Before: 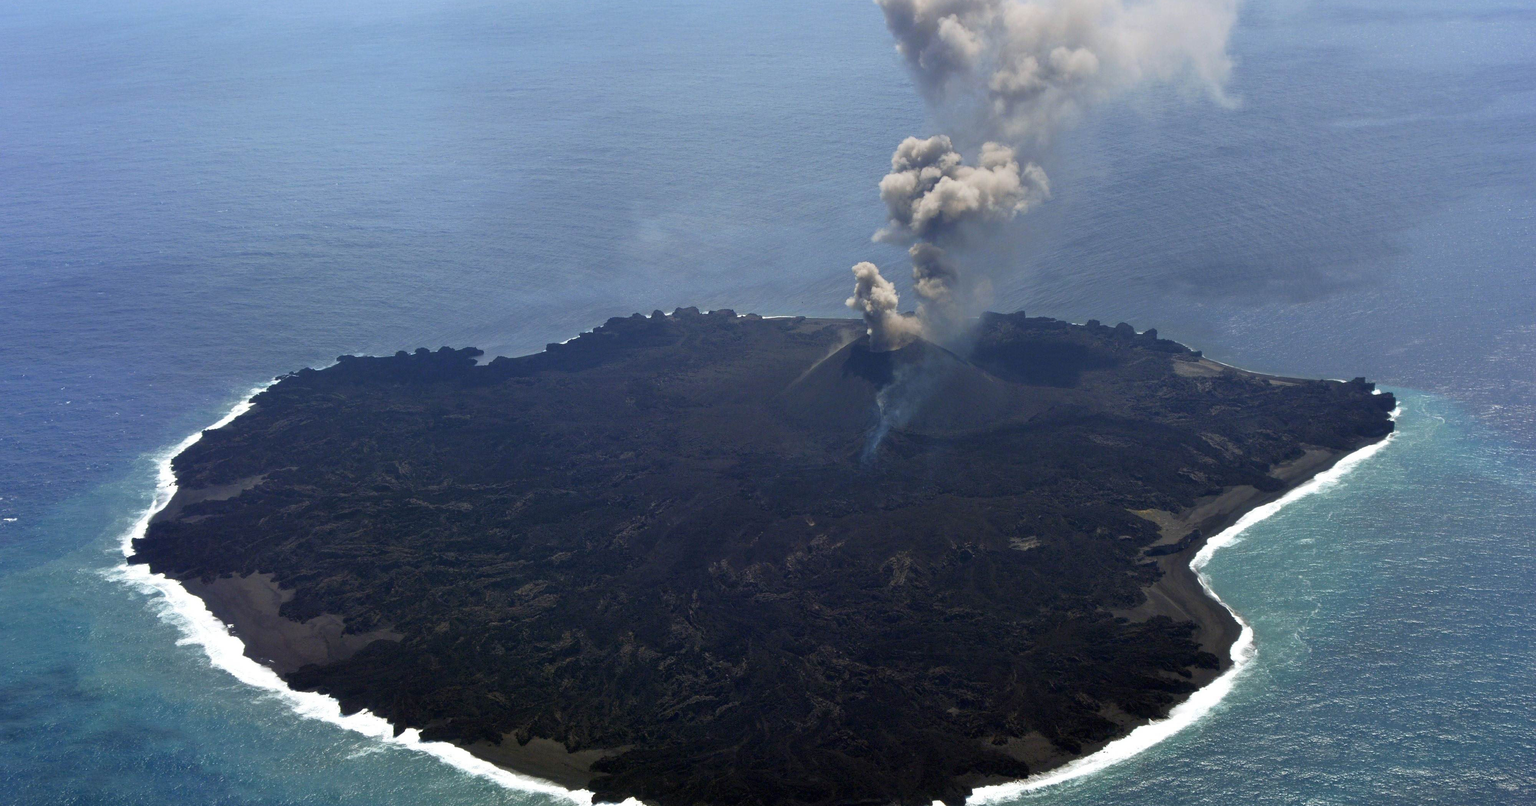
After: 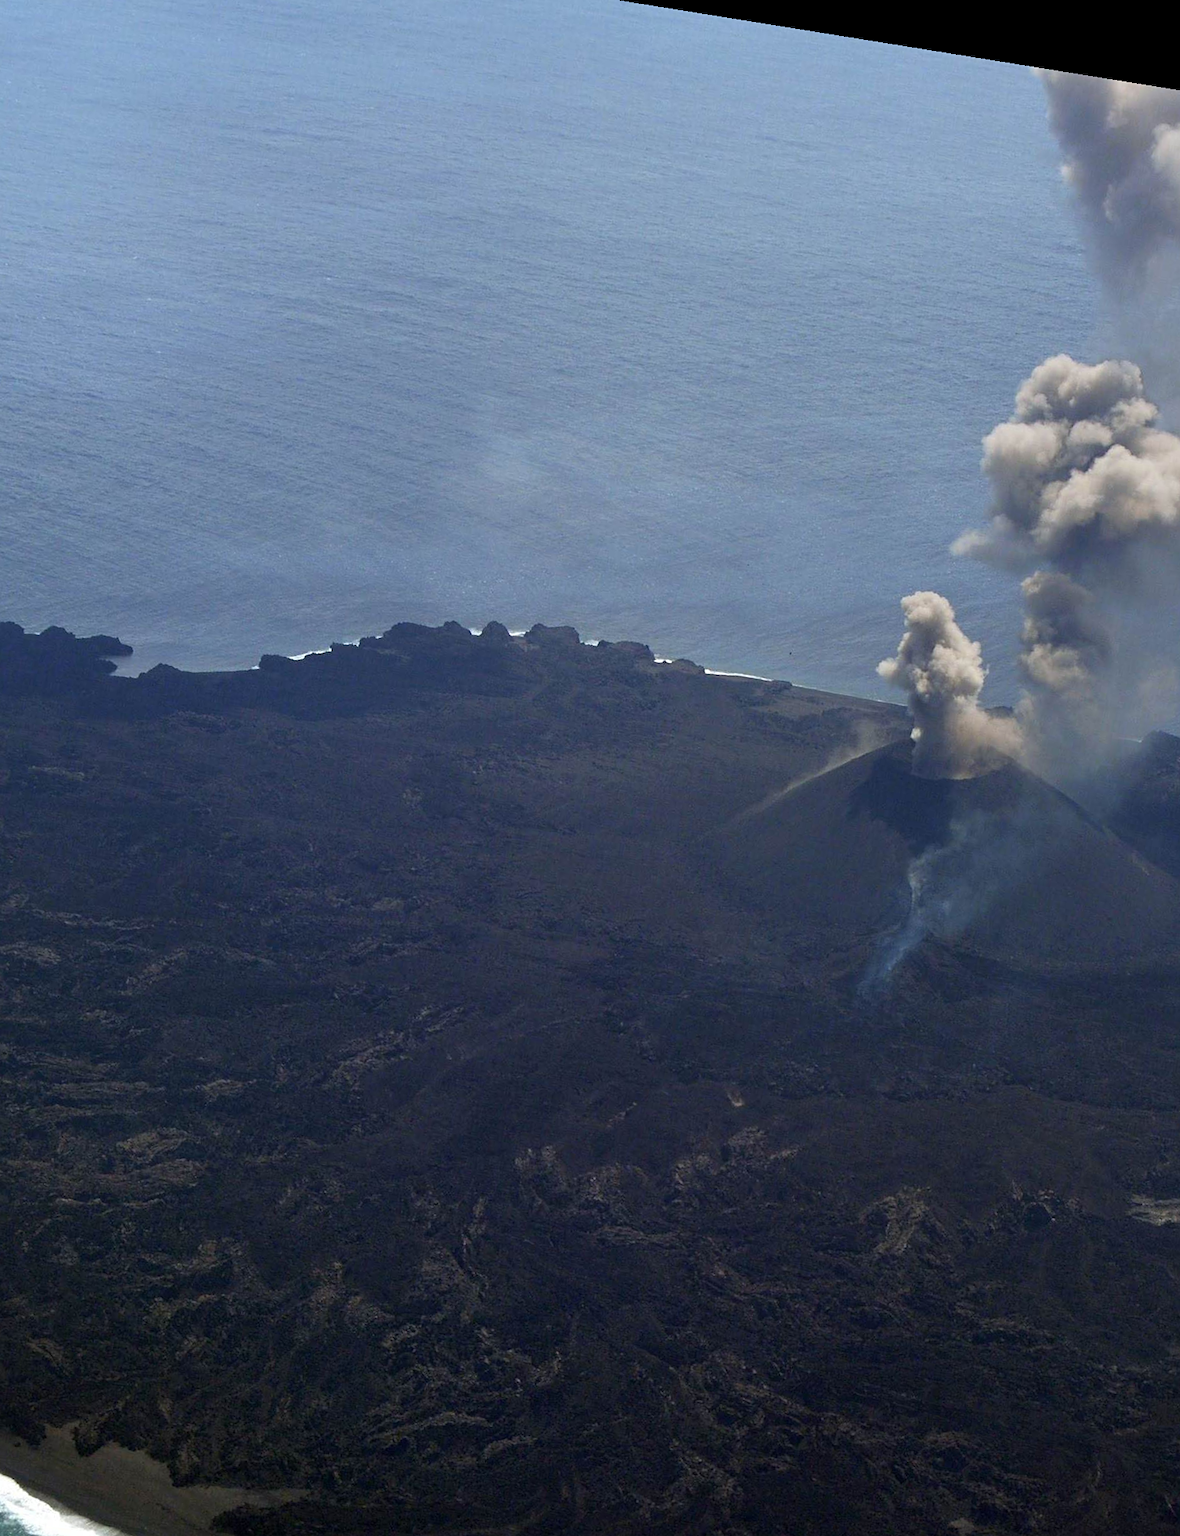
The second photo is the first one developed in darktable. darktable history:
rotate and perspective: rotation 9.12°, automatic cropping off
crop and rotate: left 29.476%, top 10.214%, right 35.32%, bottom 17.333%
sharpen: amount 0.2
